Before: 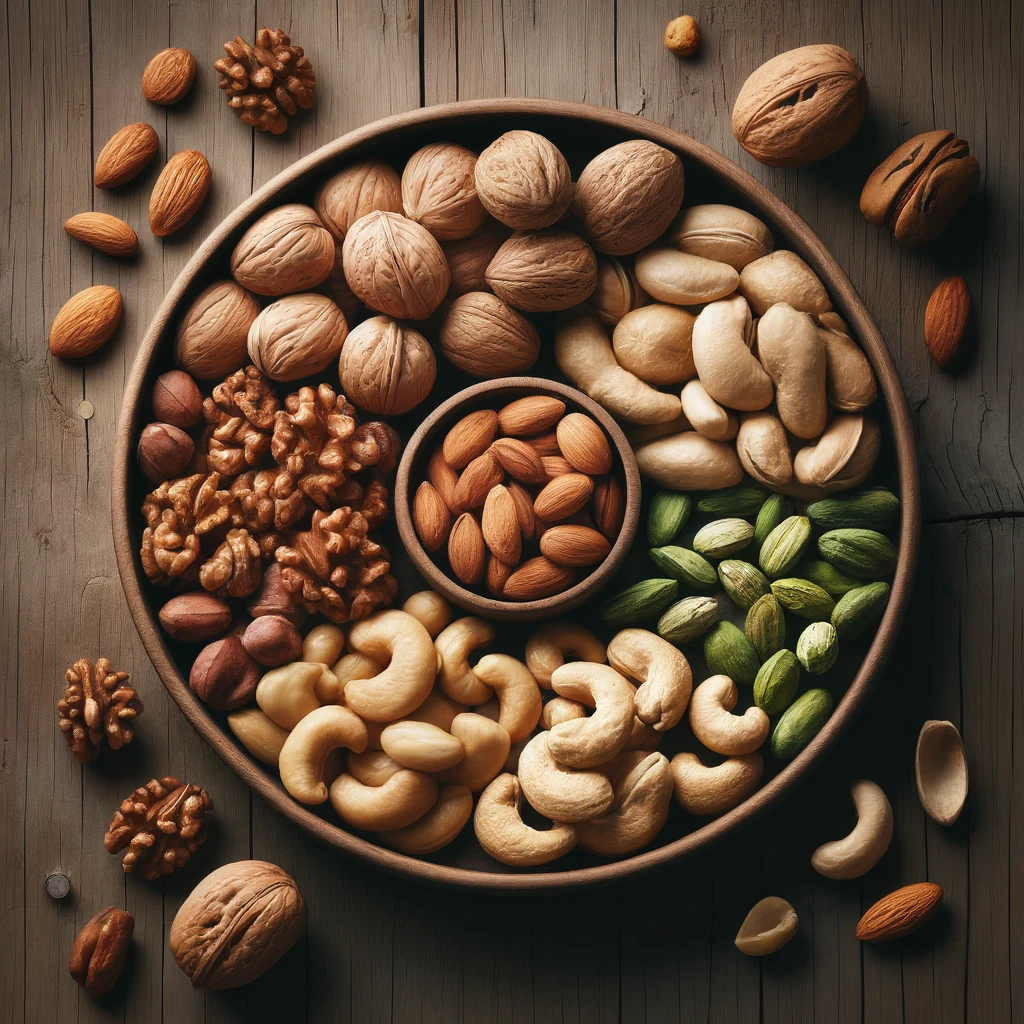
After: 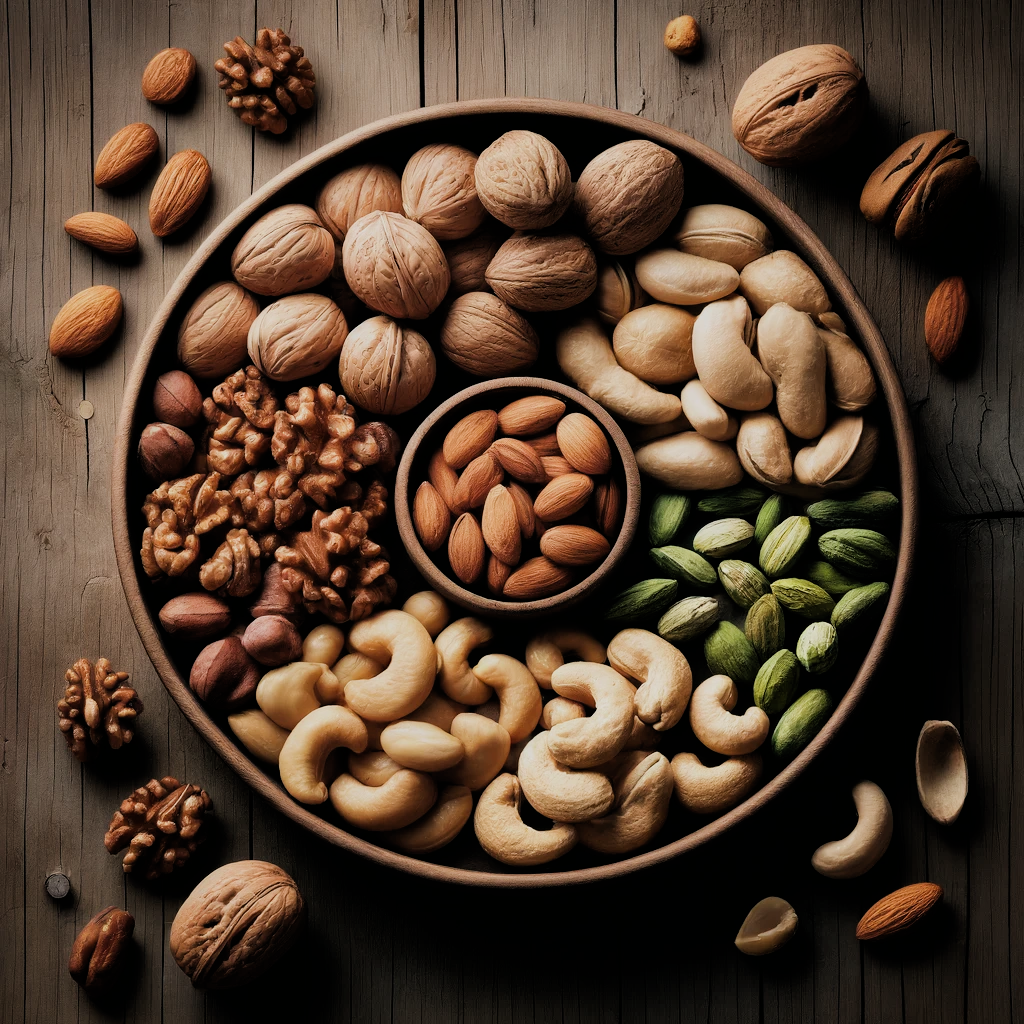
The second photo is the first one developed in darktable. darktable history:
filmic rgb: black relative exposure -5 EV, hardness 2.88, contrast 1.1
